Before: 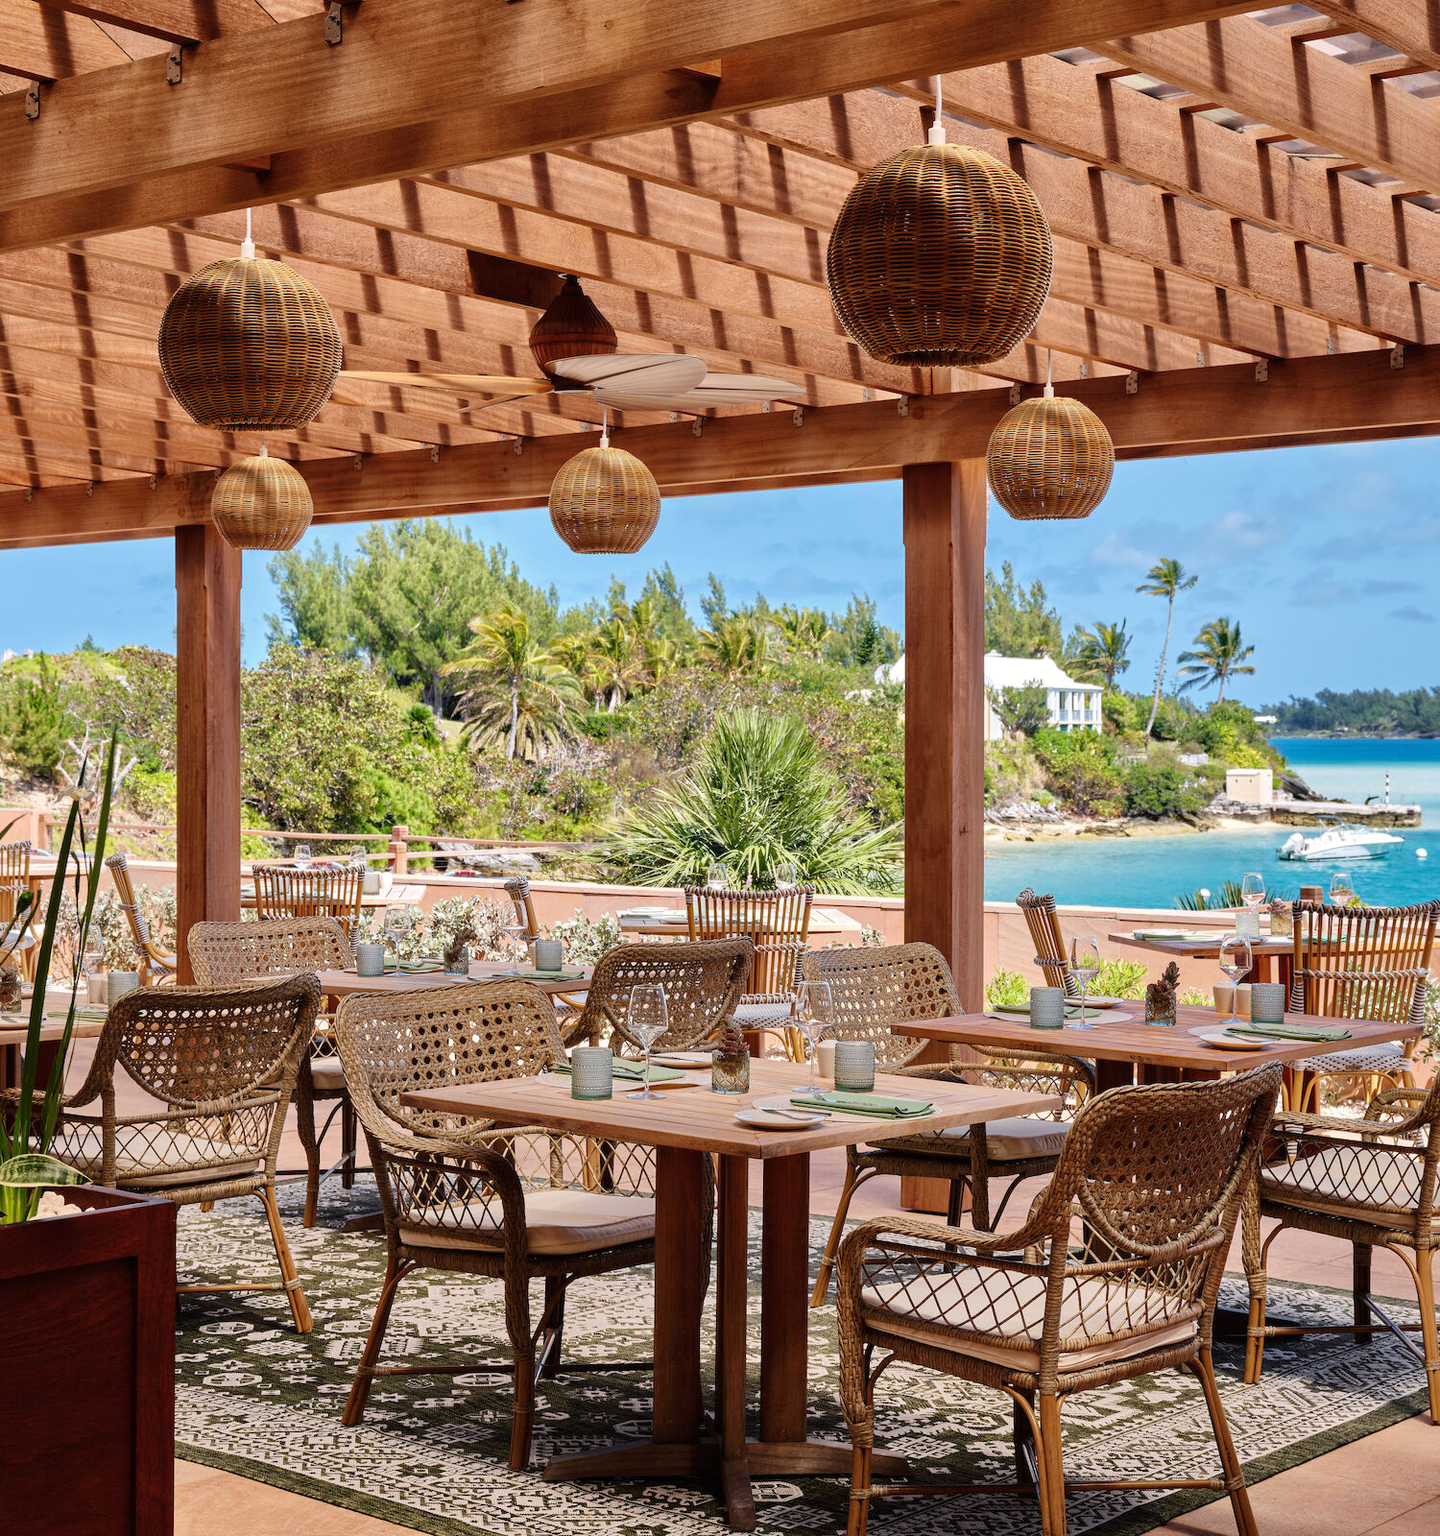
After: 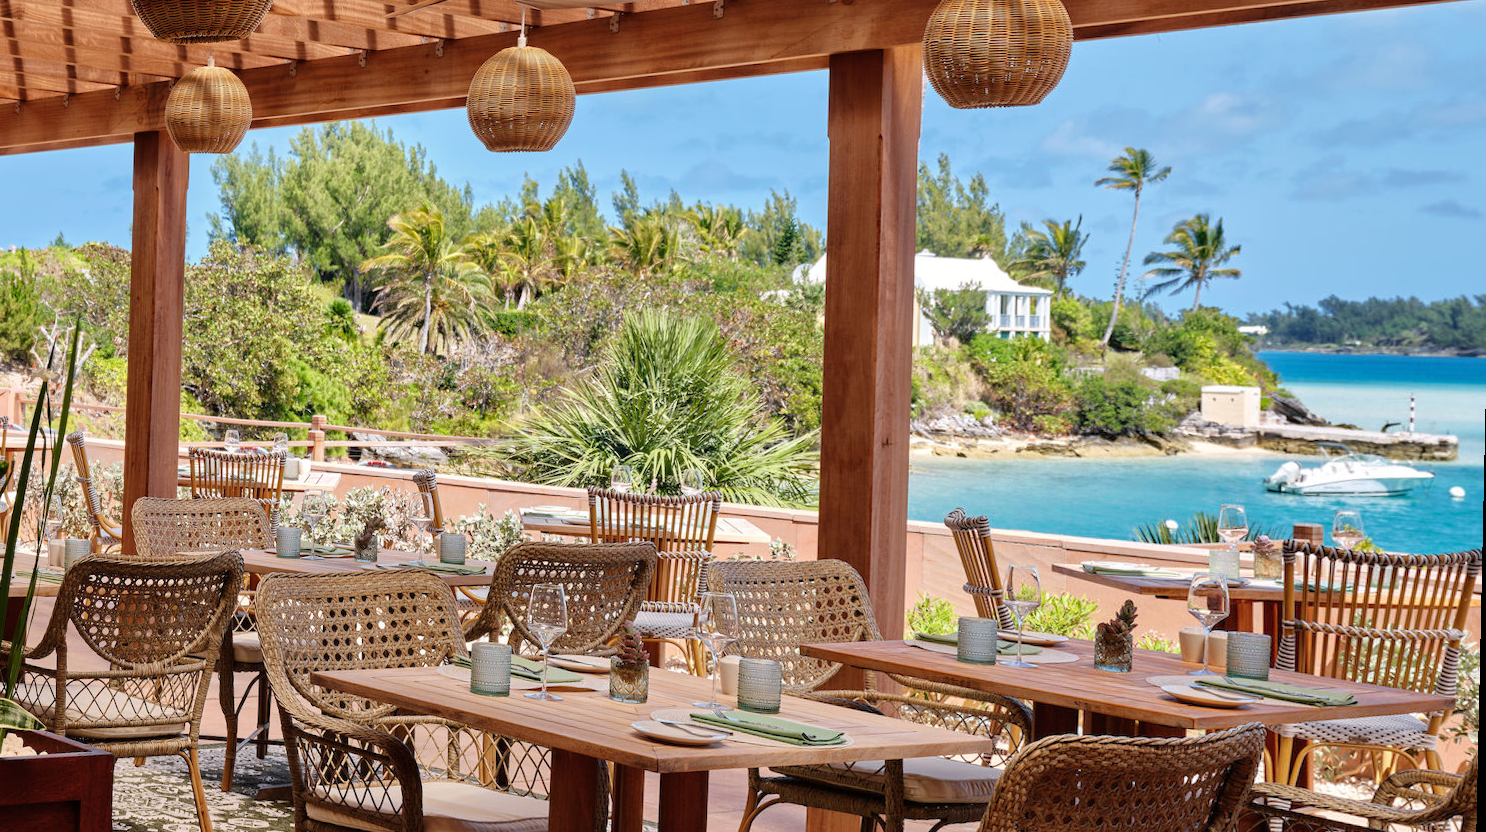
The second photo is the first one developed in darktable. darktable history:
rotate and perspective: rotation 1.69°, lens shift (vertical) -0.023, lens shift (horizontal) -0.291, crop left 0.025, crop right 0.988, crop top 0.092, crop bottom 0.842
crop and rotate: top 25.357%, bottom 13.942%
